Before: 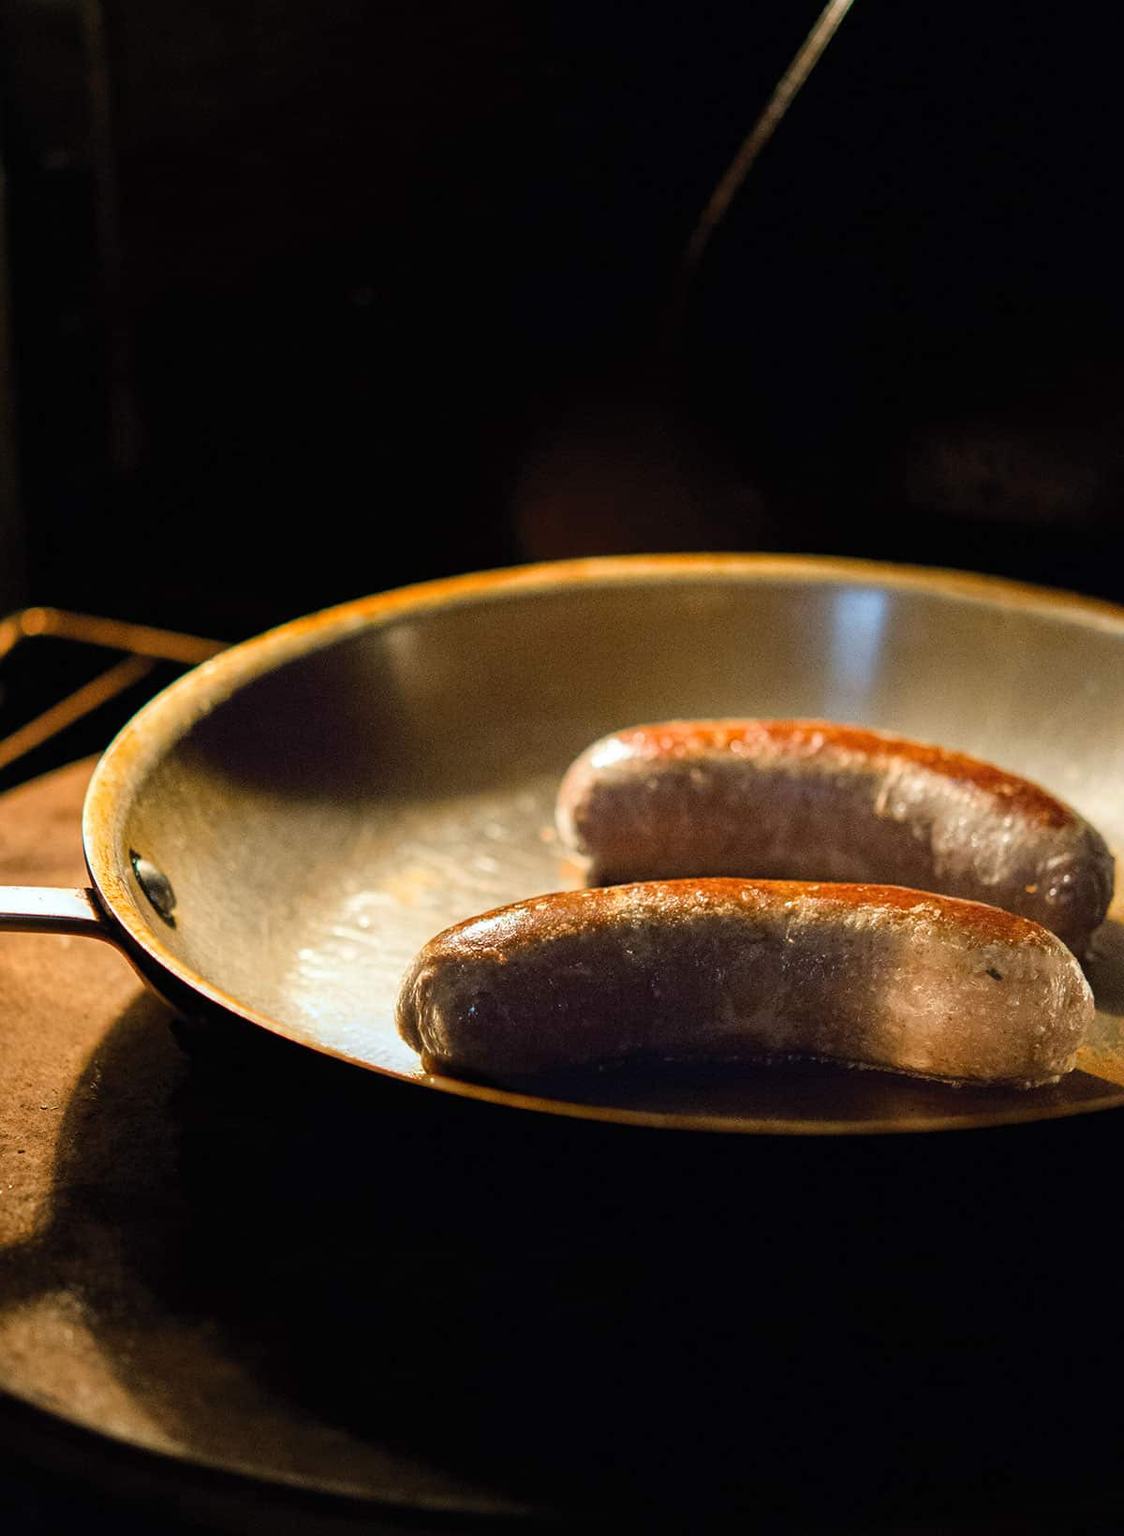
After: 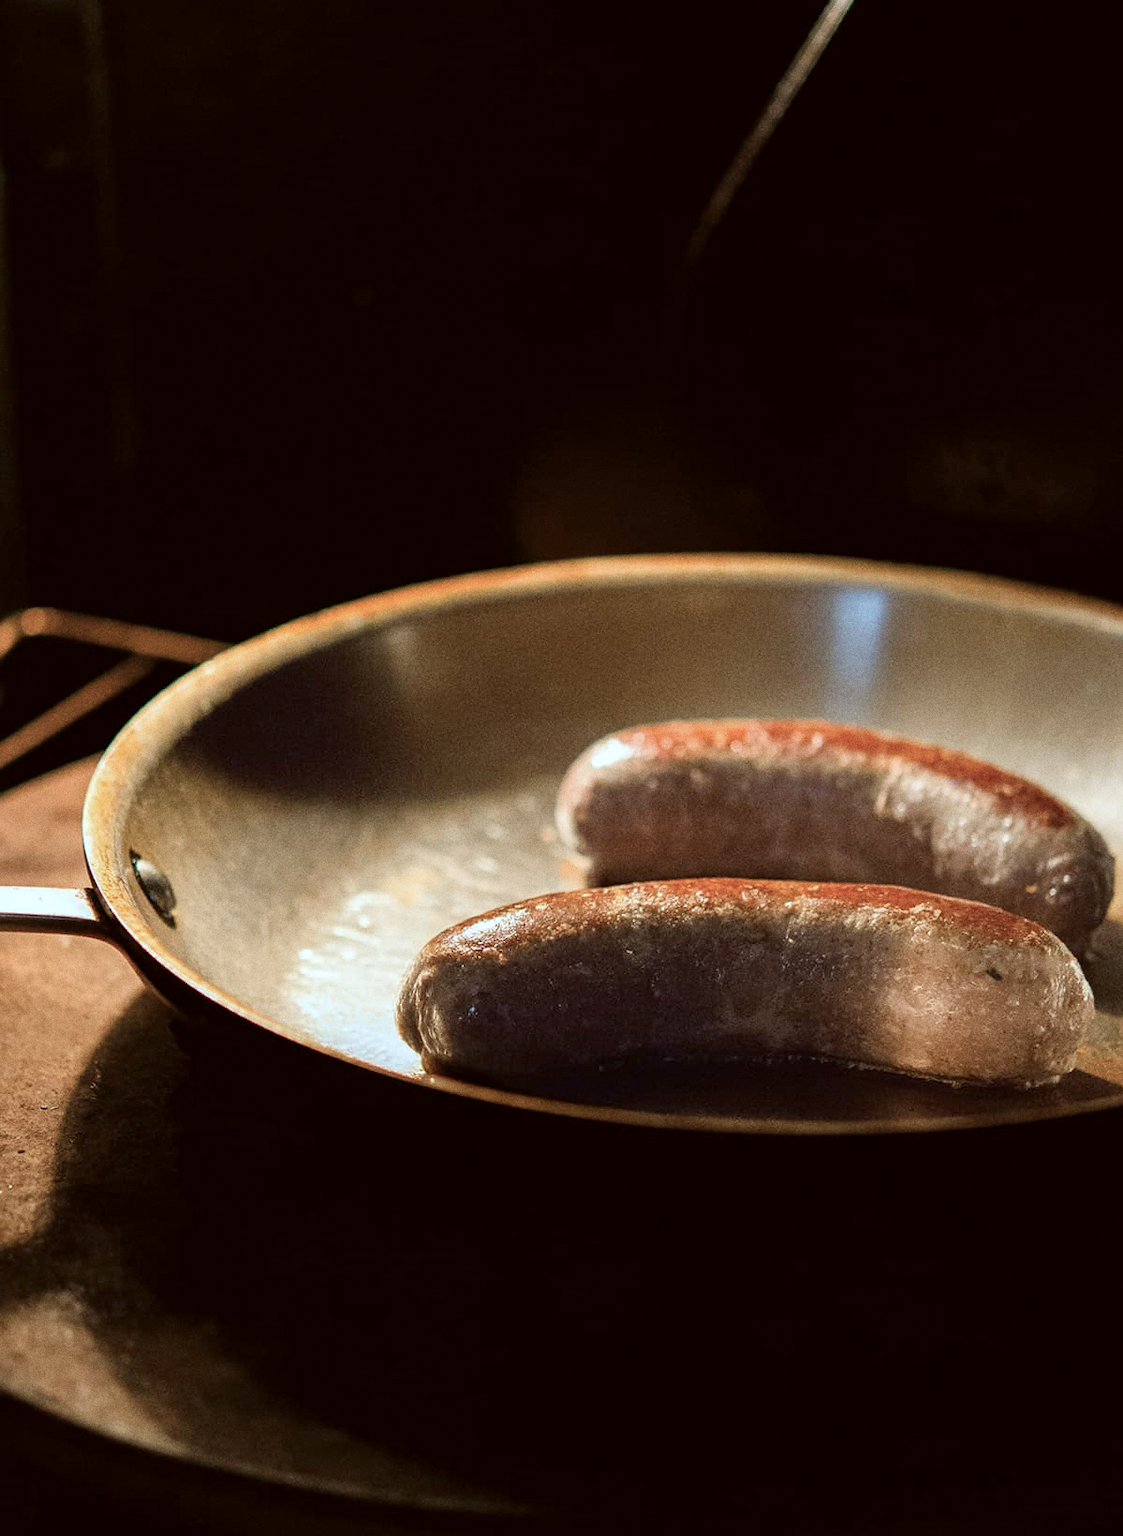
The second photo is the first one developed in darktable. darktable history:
grain: on, module defaults
color correction: highlights a* -3.28, highlights b* -6.24, shadows a* 3.1, shadows b* 5.19
color balance: input saturation 80.07%
